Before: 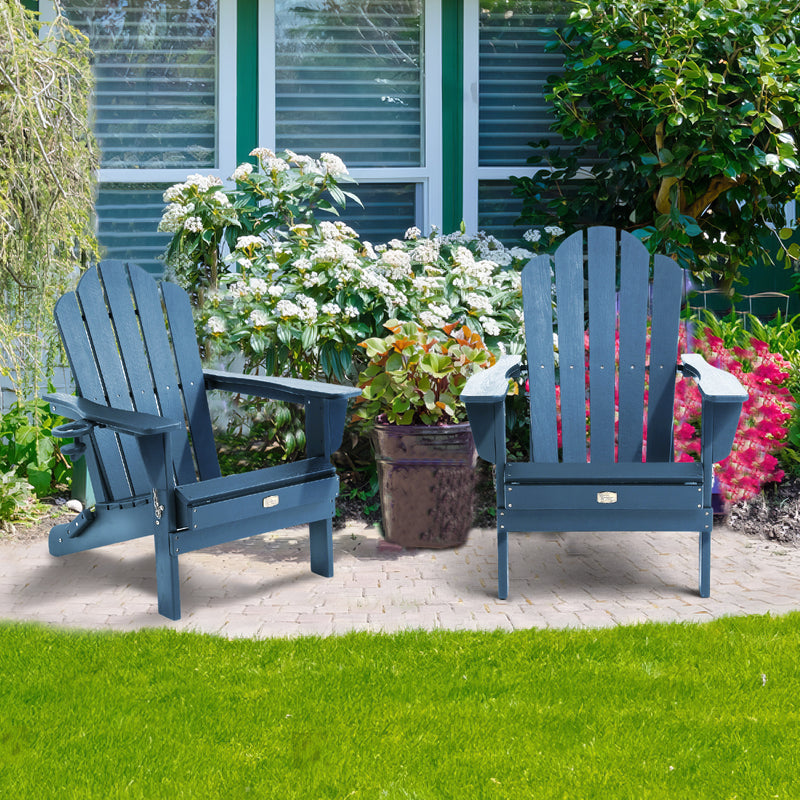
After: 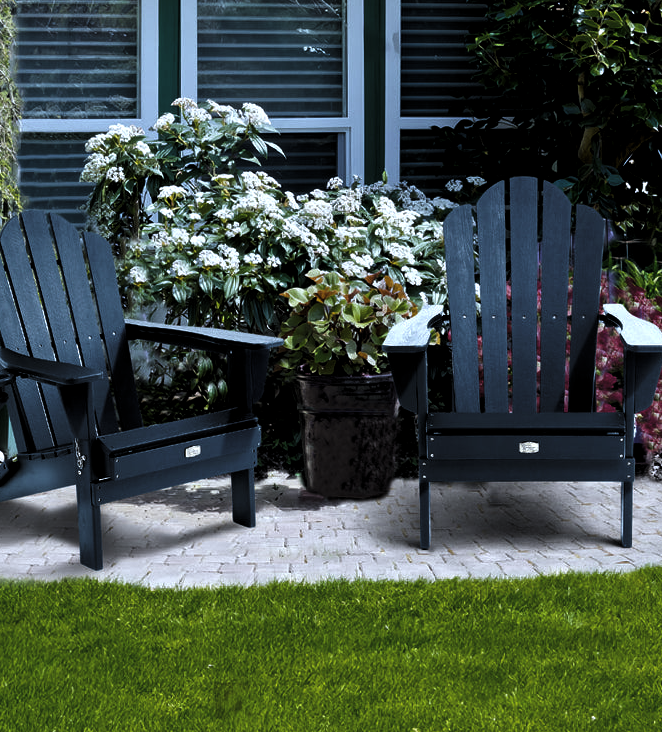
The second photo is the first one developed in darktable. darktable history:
white balance: red 0.924, blue 1.095
exposure: exposure 0.2 EV, compensate highlight preservation false
levels: mode automatic, black 8.58%, gray 59.42%, levels [0, 0.445, 1]
crop: left 9.807%, top 6.259%, right 7.334%, bottom 2.177%
